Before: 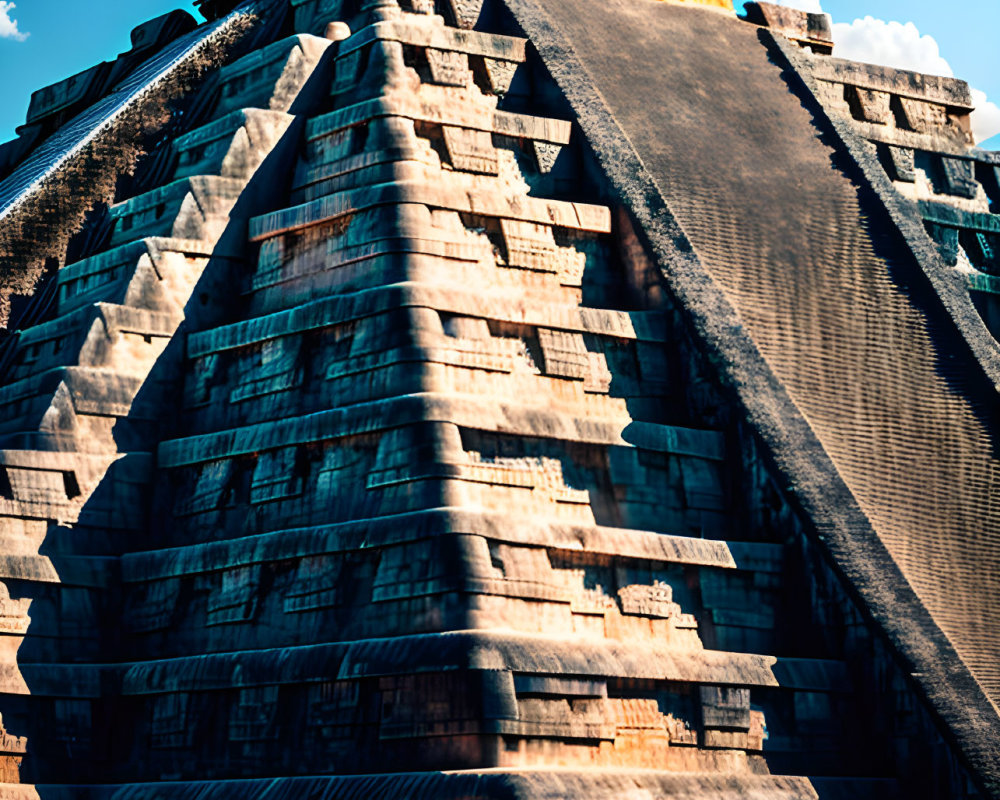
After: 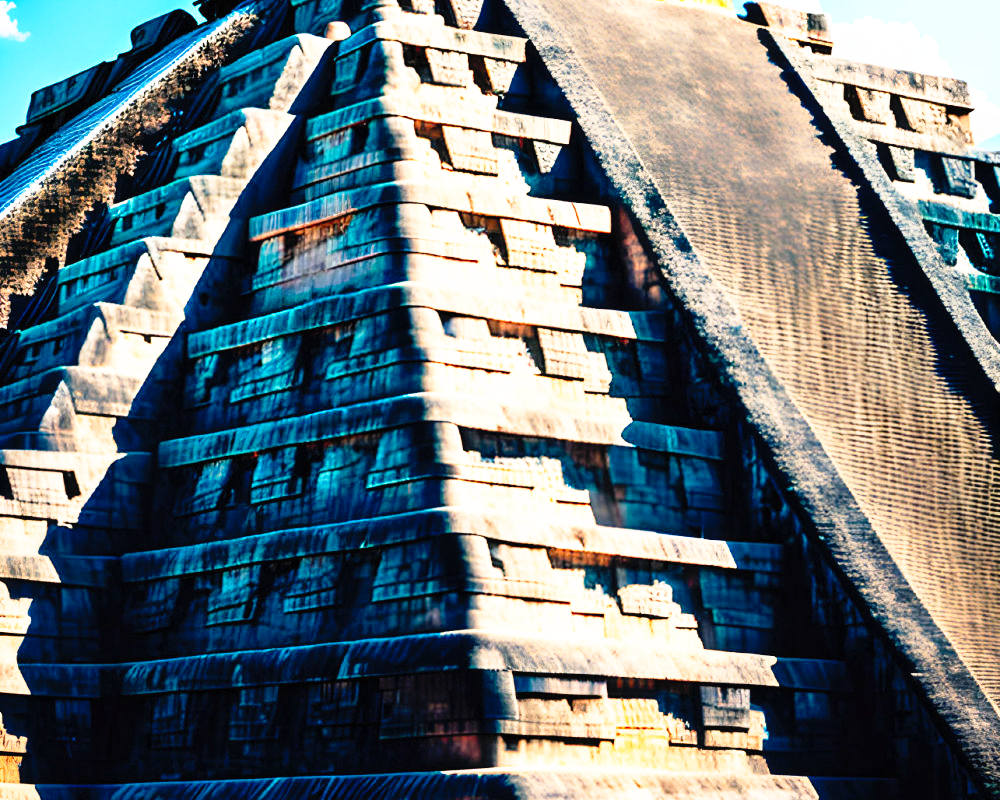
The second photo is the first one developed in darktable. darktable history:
contrast brightness saturation: brightness 0.094, saturation 0.194
base curve: curves: ch0 [(0, 0) (0.012, 0.01) (0.073, 0.168) (0.31, 0.711) (0.645, 0.957) (1, 1)], preserve colors none
